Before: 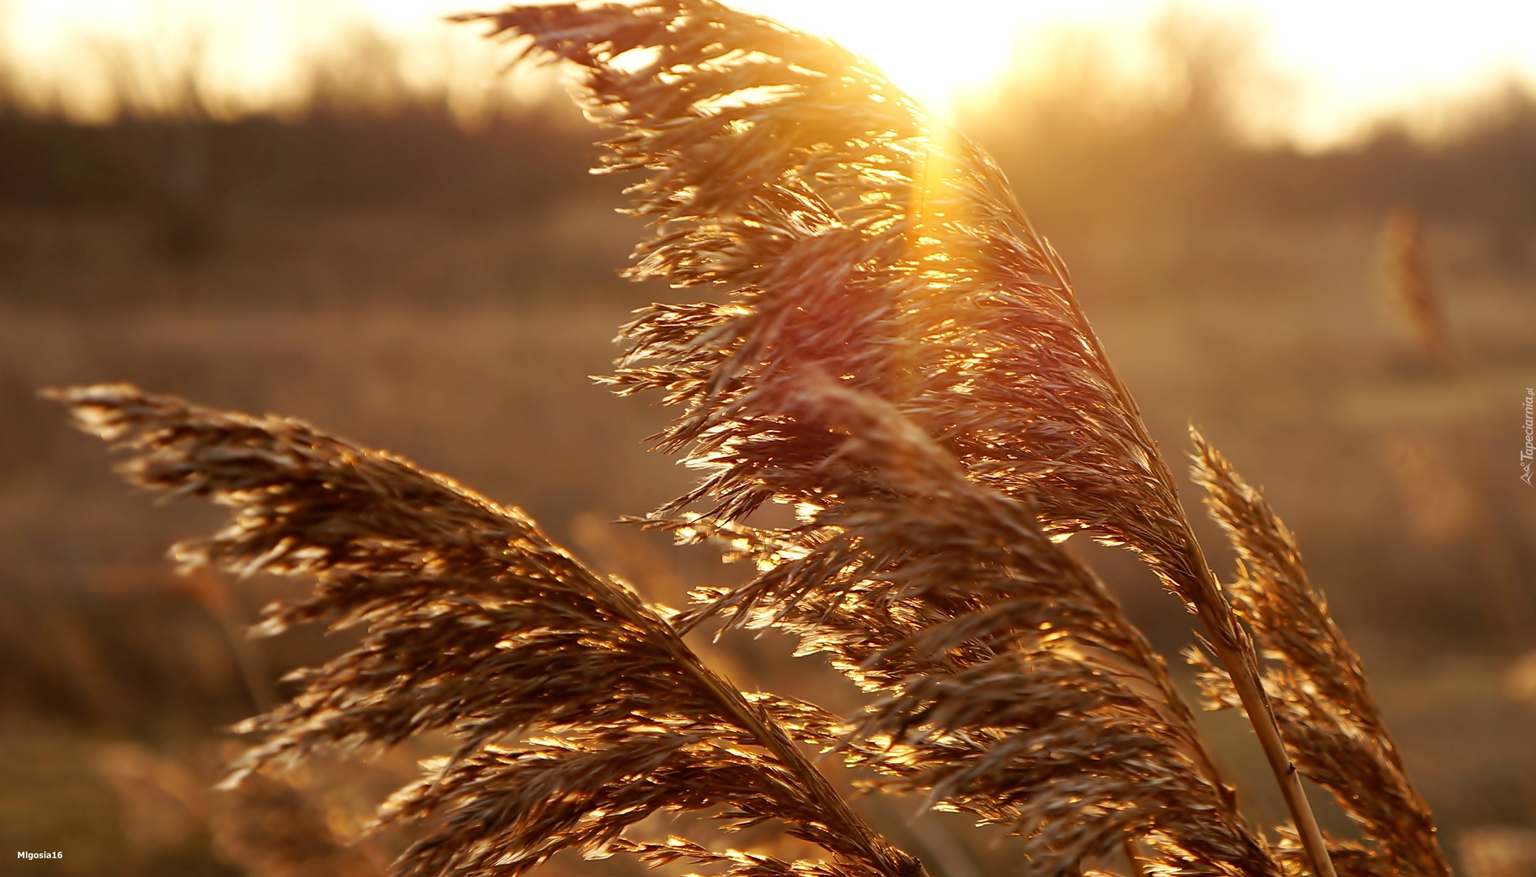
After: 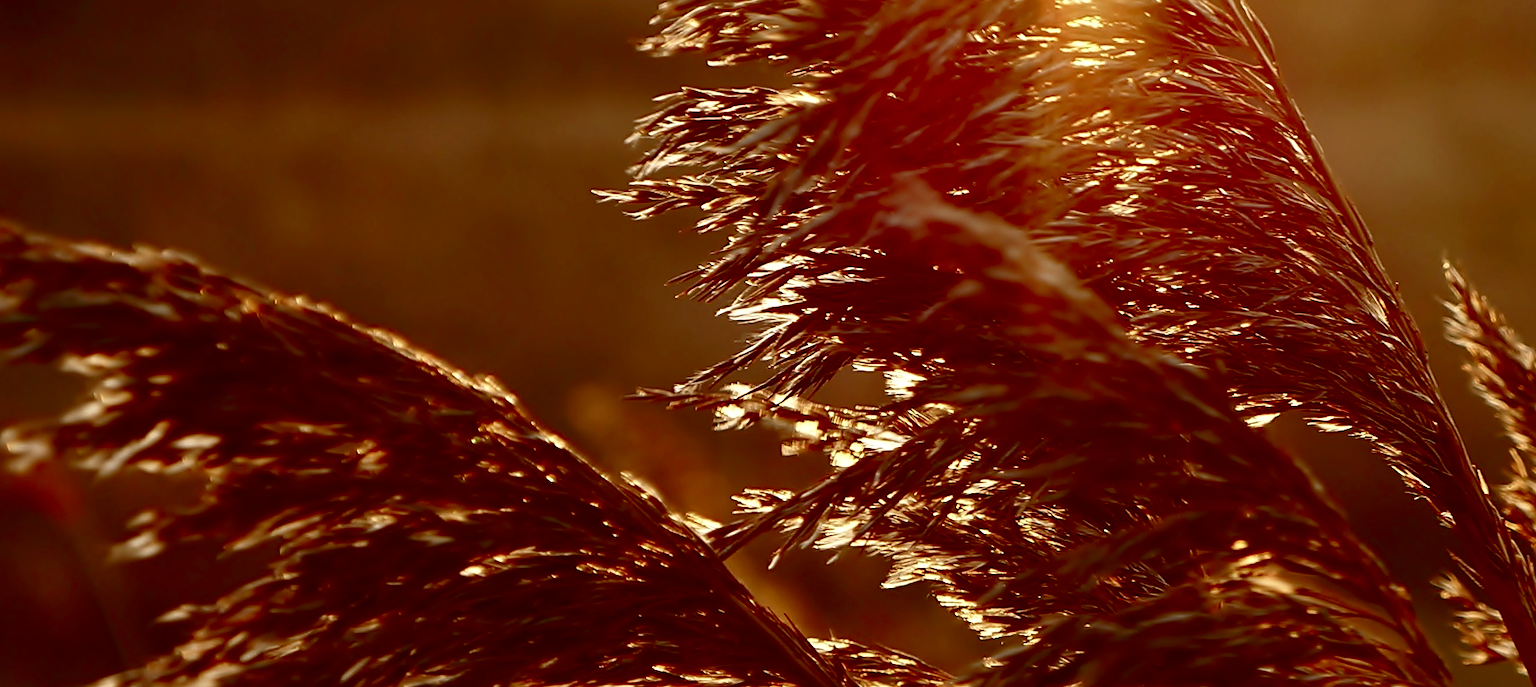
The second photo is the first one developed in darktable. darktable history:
sharpen: amount 0.2
crop: left 11.123%, top 27.61%, right 18.3%, bottom 17.034%
contrast brightness saturation: contrast 0.09, brightness -0.59, saturation 0.17
exposure: black level correction 0, exposure 0.7 EV, compensate exposure bias true, compensate highlight preservation false
color balance rgb: shadows lift › chroma 1%, shadows lift › hue 113°, highlights gain › chroma 0.2%, highlights gain › hue 333°, perceptual saturation grading › global saturation 20%, perceptual saturation grading › highlights -50%, perceptual saturation grading › shadows 25%, contrast -20%
